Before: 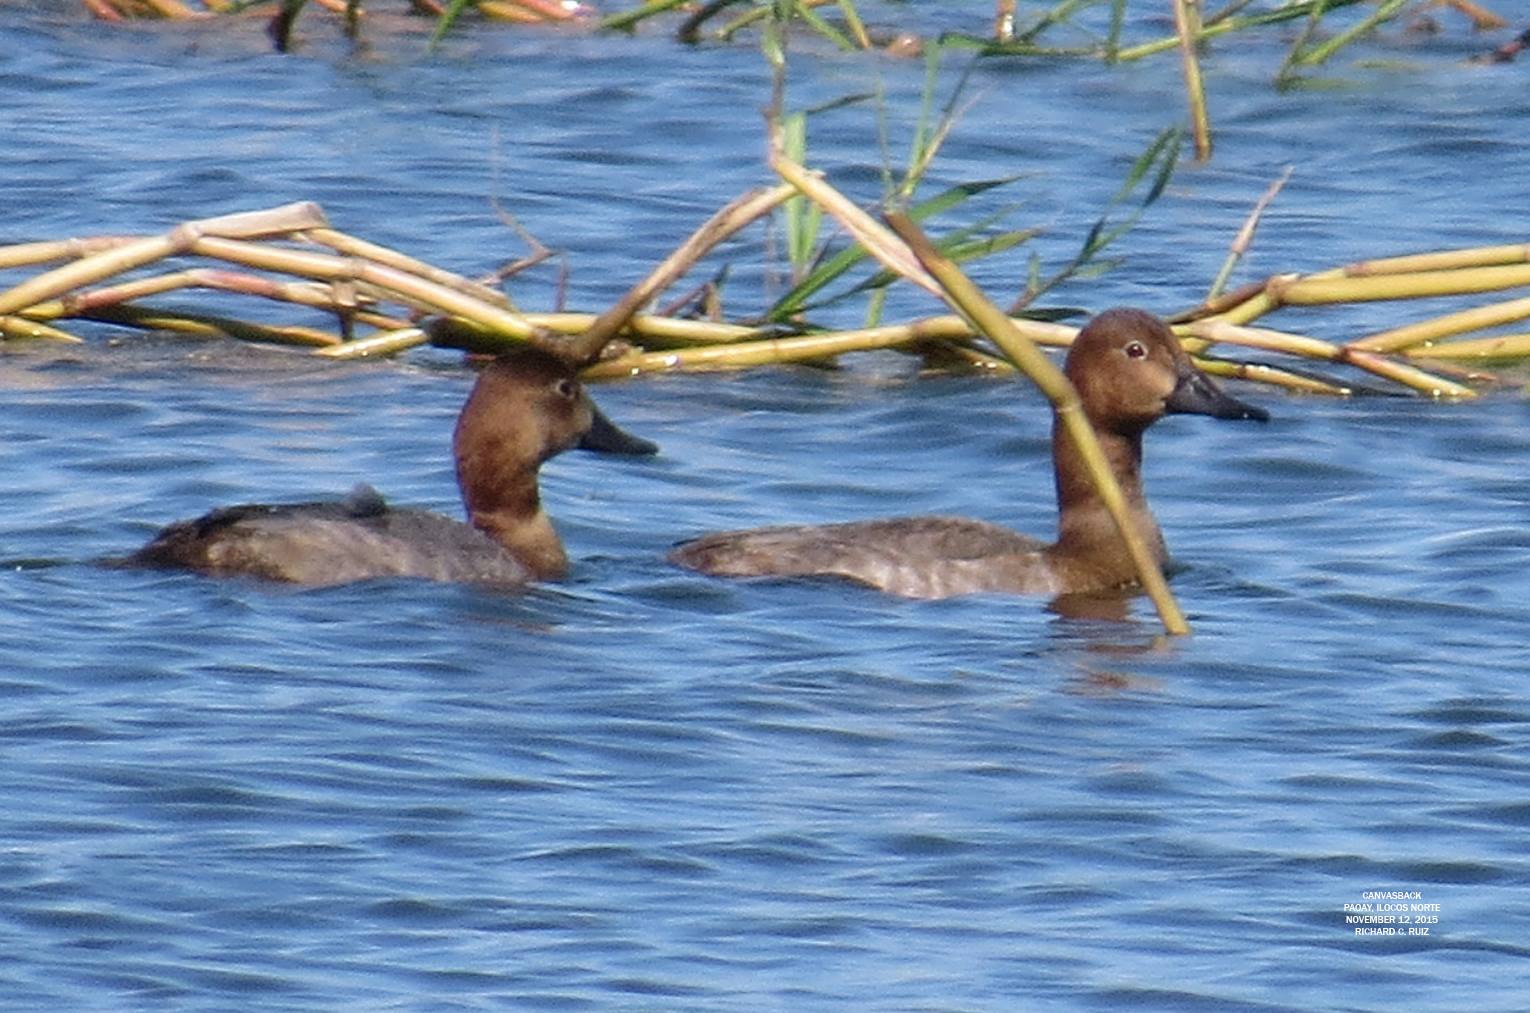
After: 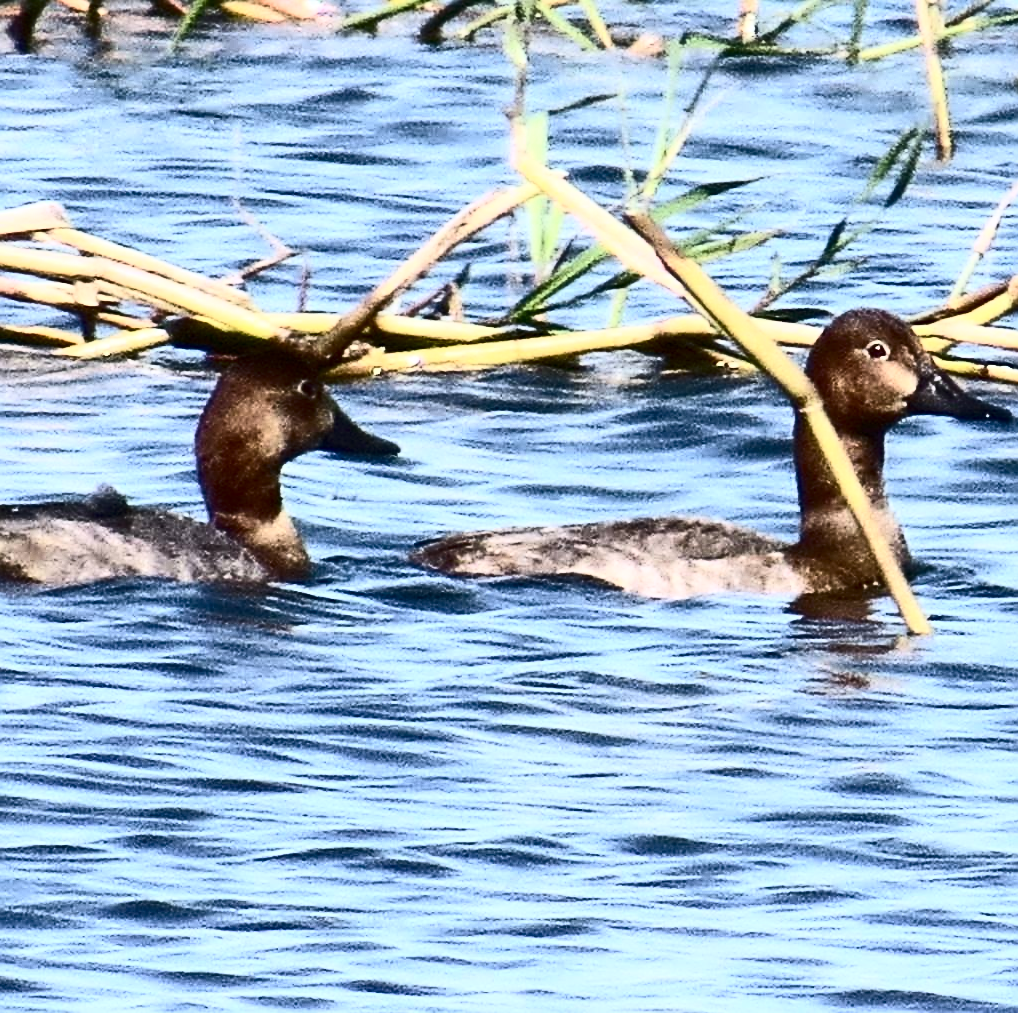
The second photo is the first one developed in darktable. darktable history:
sharpen: on, module defaults
contrast brightness saturation: contrast 0.93, brightness 0.2
crop: left 16.899%, right 16.556%
